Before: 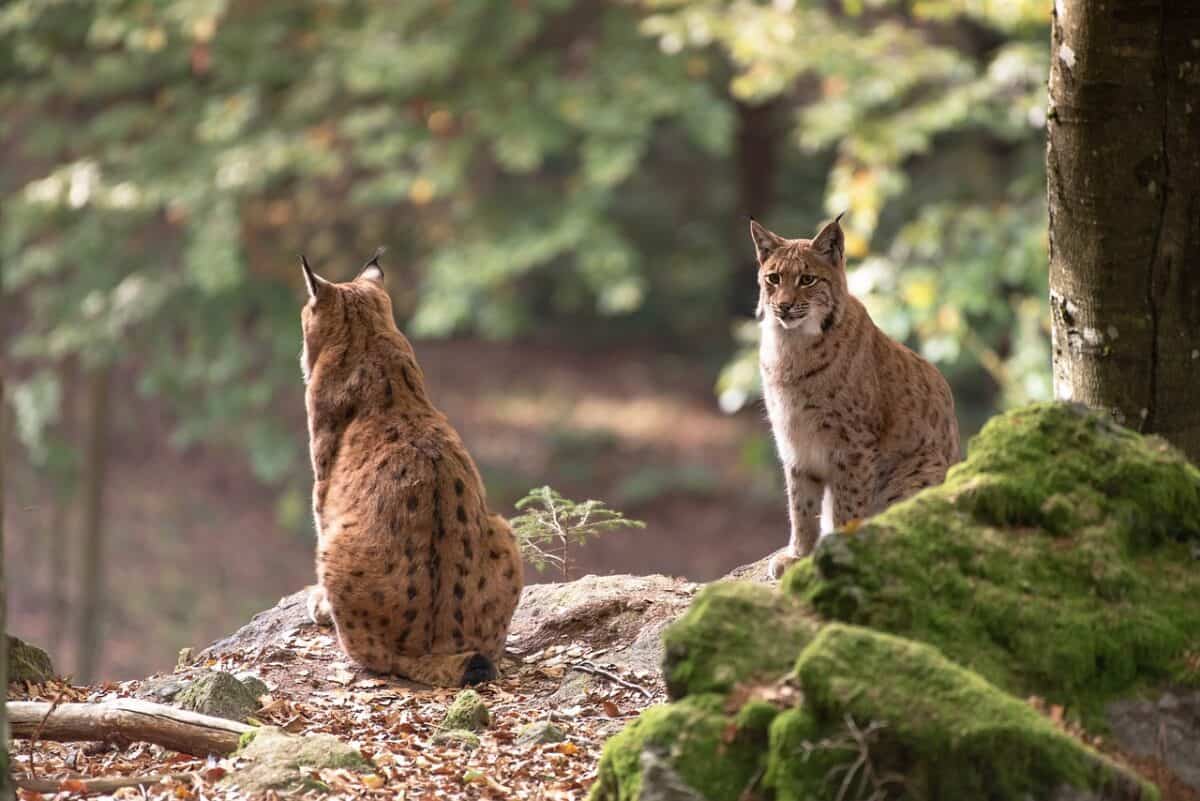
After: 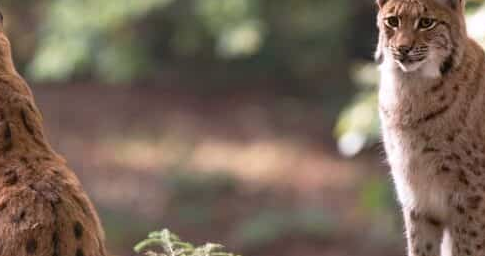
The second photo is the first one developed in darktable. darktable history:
white balance: red 1.009, blue 1.027
crop: left 31.751%, top 32.172%, right 27.8%, bottom 35.83%
